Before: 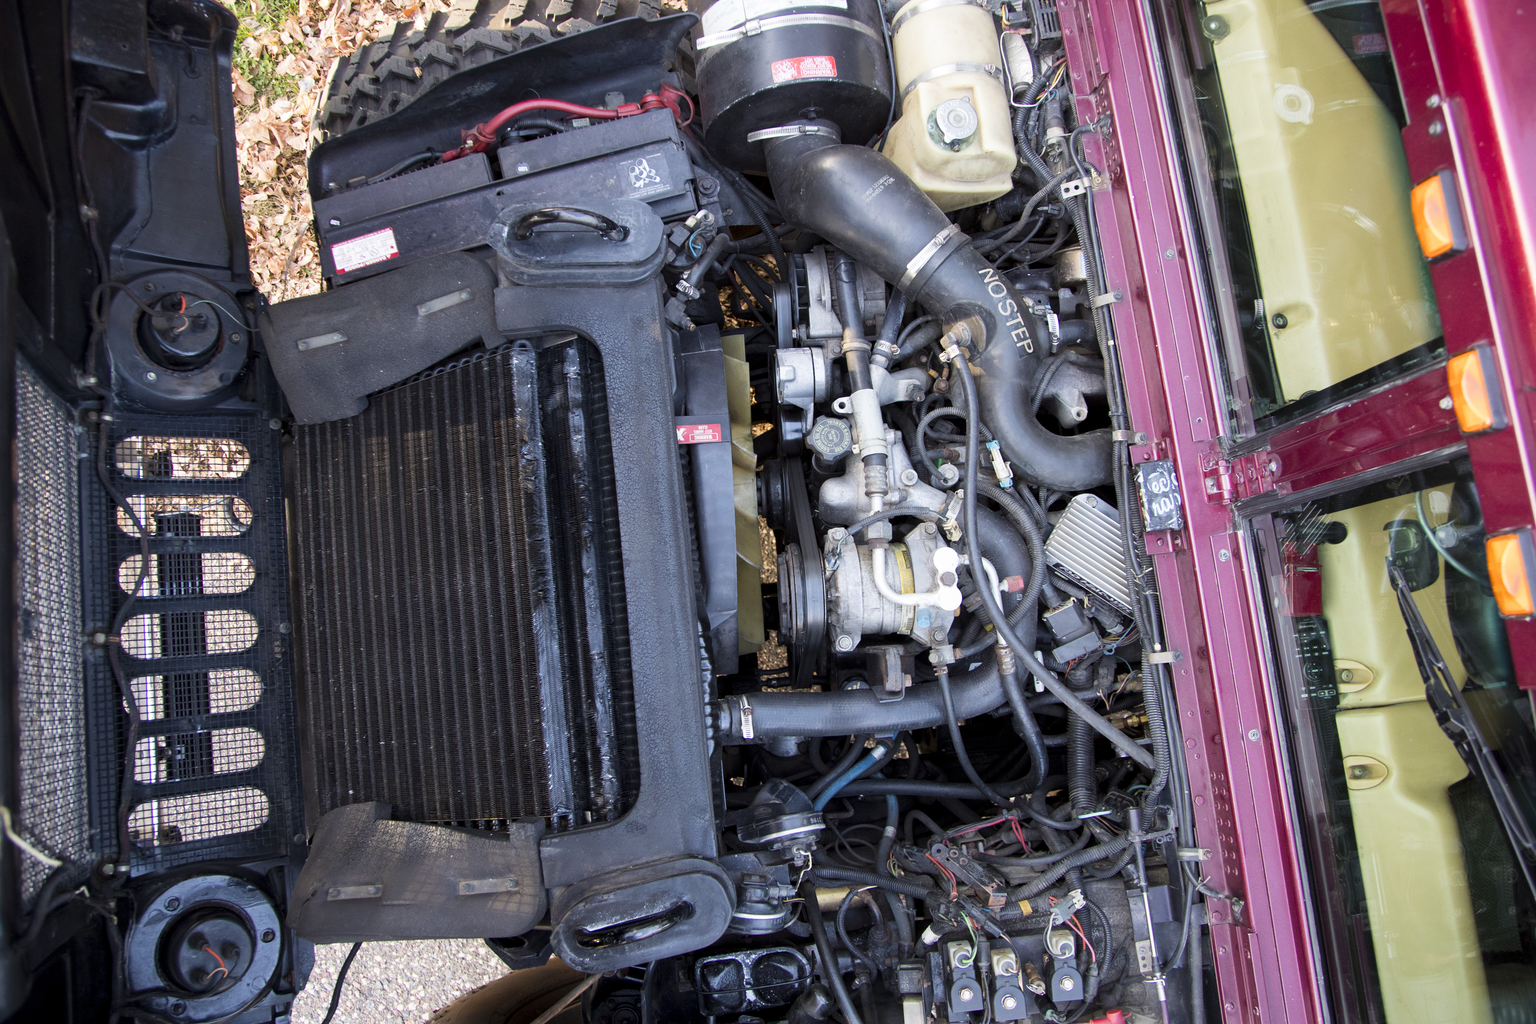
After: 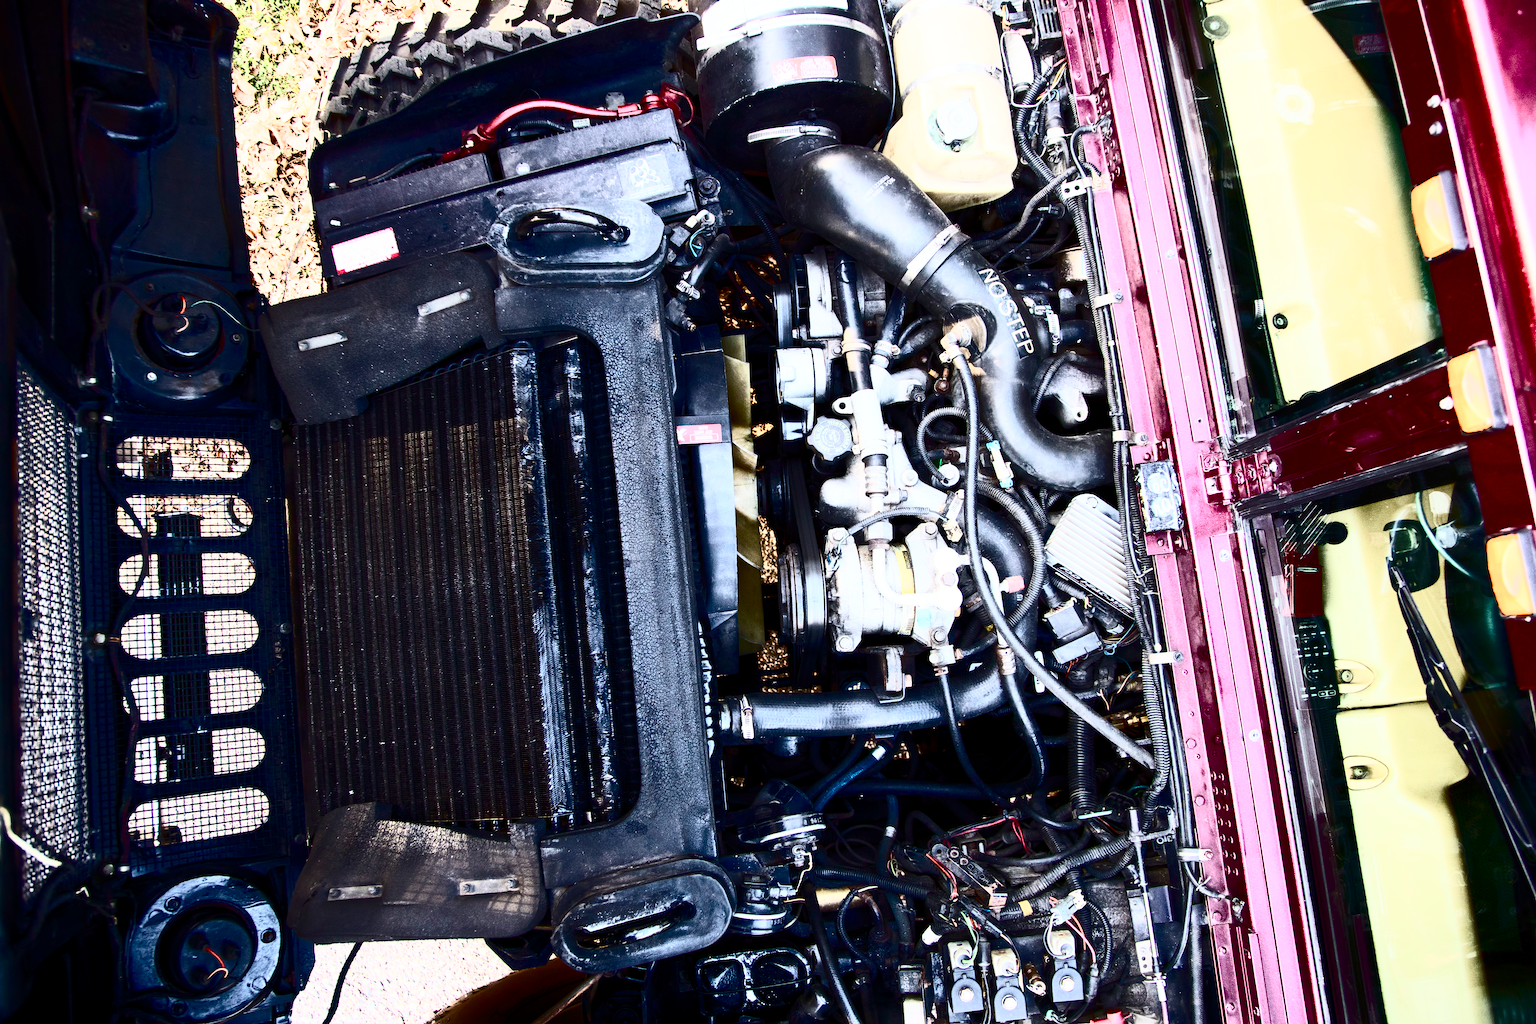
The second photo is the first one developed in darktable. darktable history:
contrast brightness saturation: contrast 0.943, brightness 0.198
color balance rgb: perceptual saturation grading › global saturation 25.094%, perceptual saturation grading › highlights -50.236%, perceptual saturation grading › shadows 30.665%, global vibrance 16.538%, saturation formula JzAzBz (2021)
